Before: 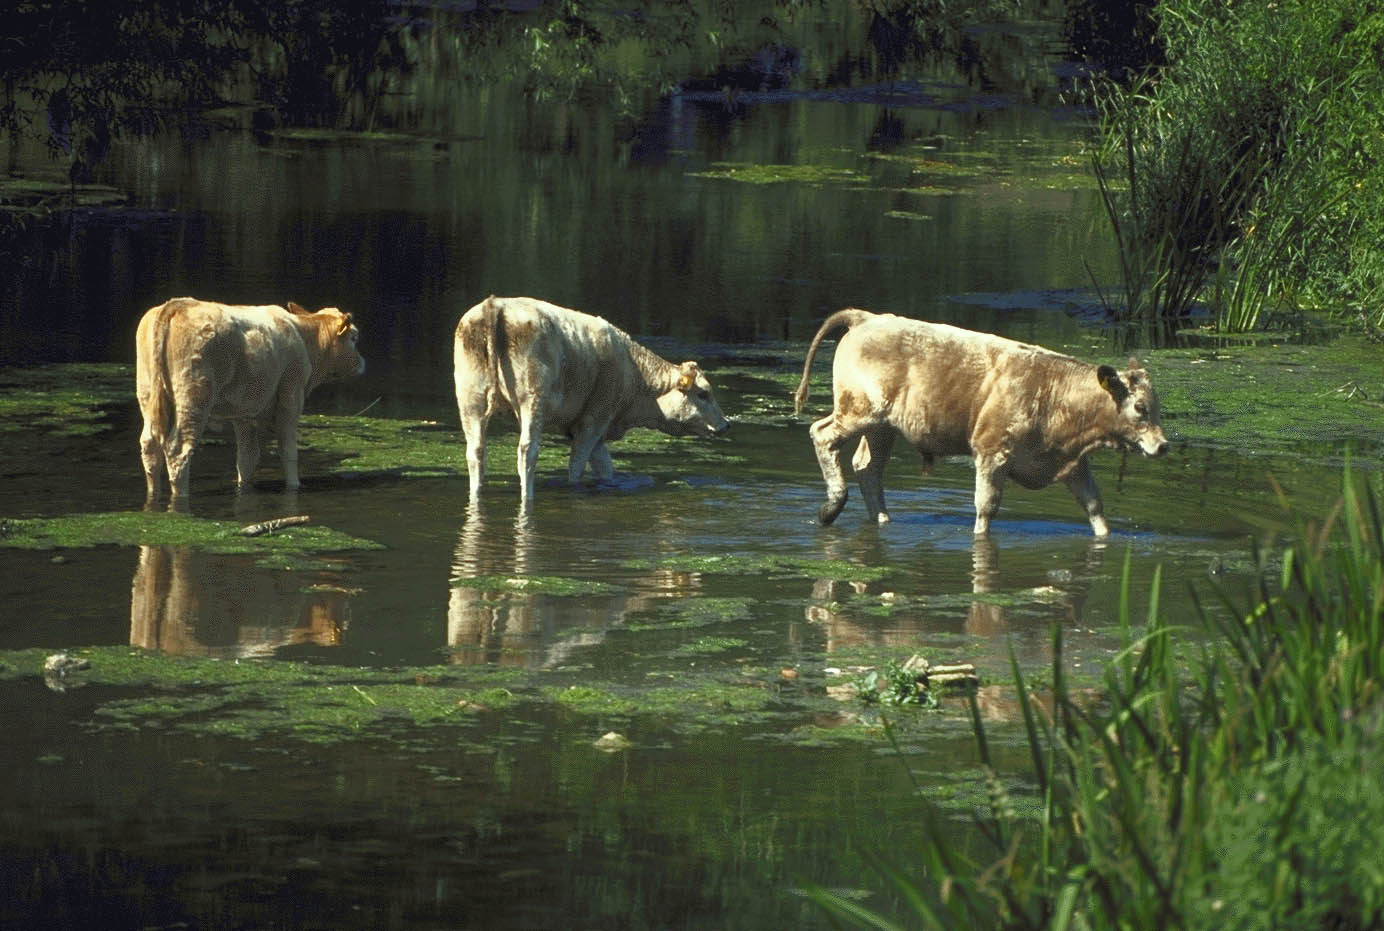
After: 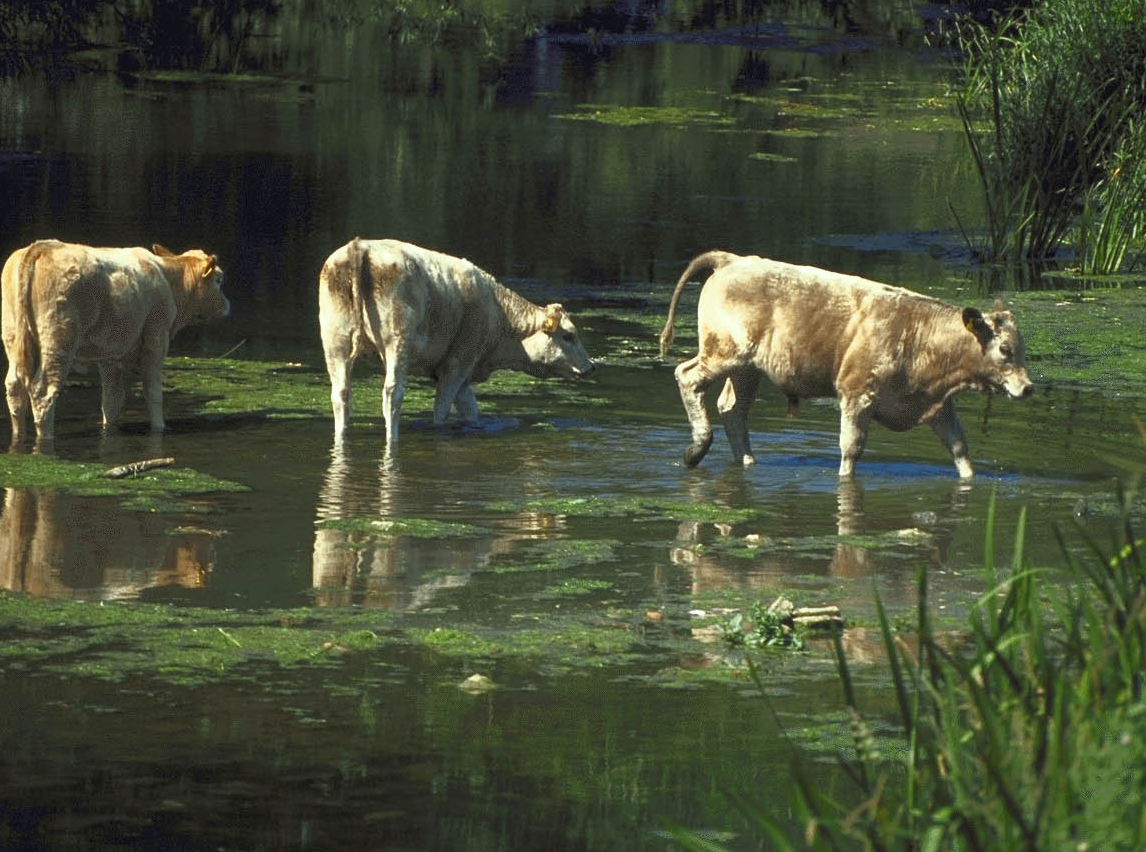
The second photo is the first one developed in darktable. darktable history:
tone equalizer: on, module defaults
crop: left 9.807%, top 6.259%, right 7.334%, bottom 2.177%
